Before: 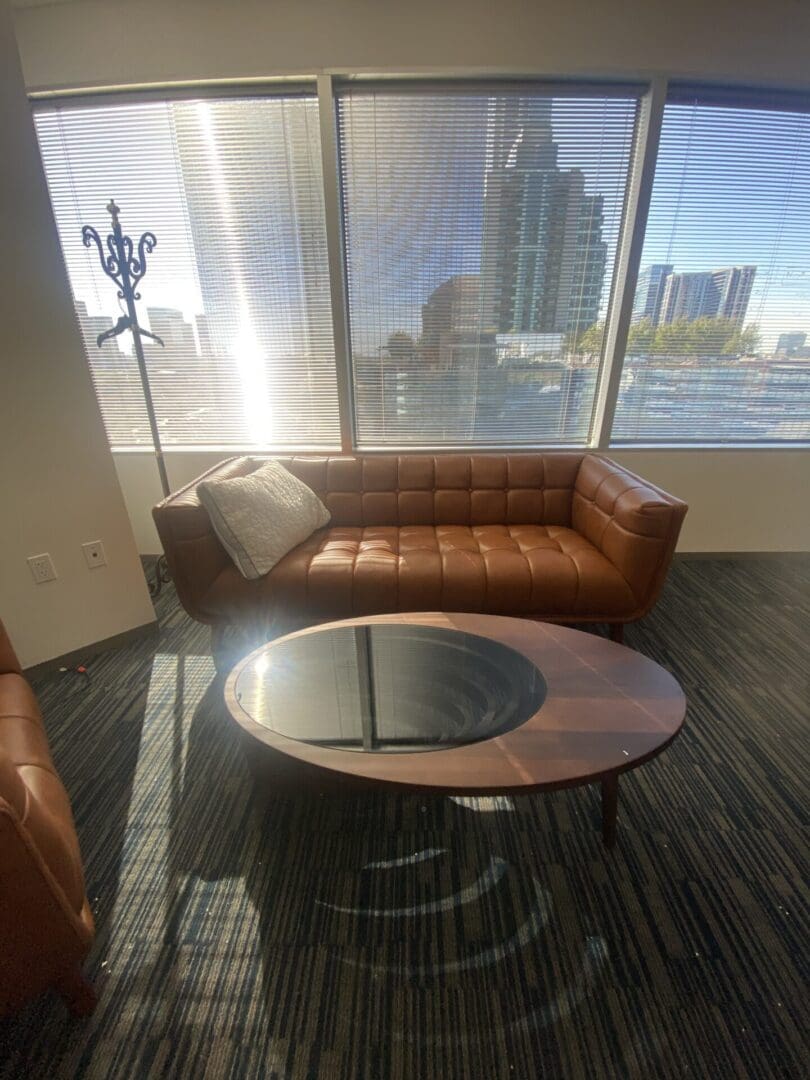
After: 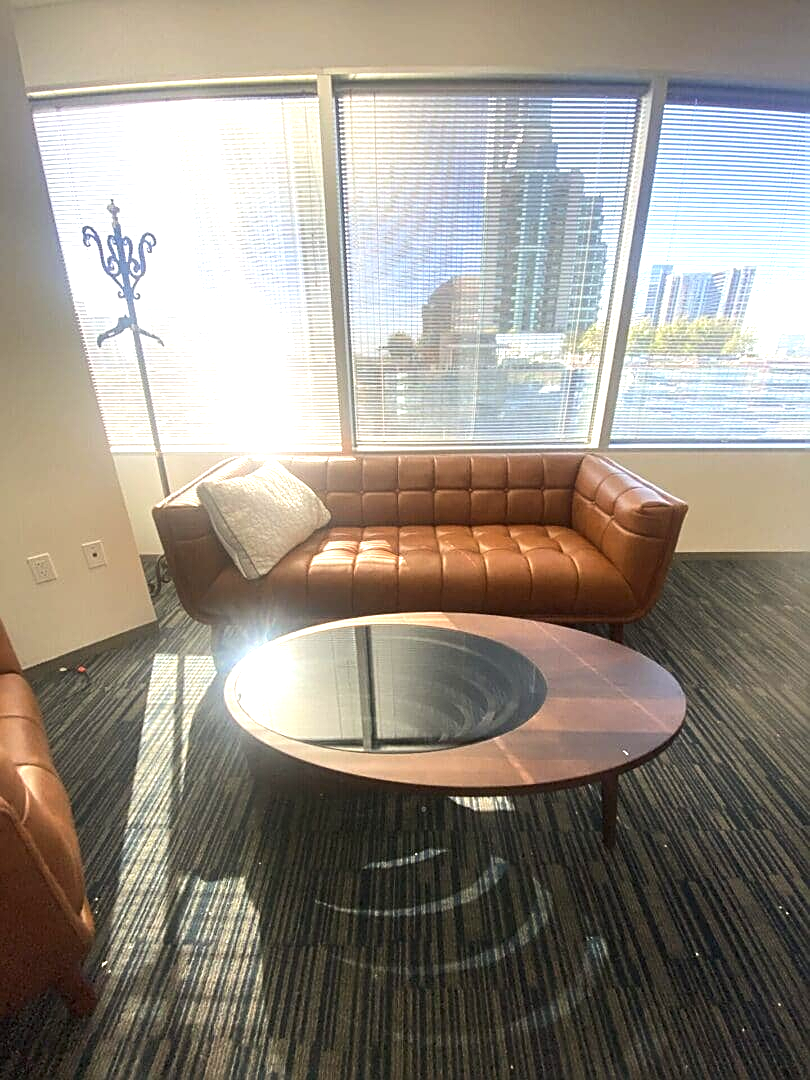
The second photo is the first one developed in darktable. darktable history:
tone curve: curves: ch0 [(0, 0) (0.265, 0.253) (0.732, 0.751) (1, 1)], color space Lab, linked channels, preserve colors none
sharpen: on, module defaults
exposure: black level correction 0, exposure 1.2 EV, compensate exposure bias true, compensate highlight preservation false
